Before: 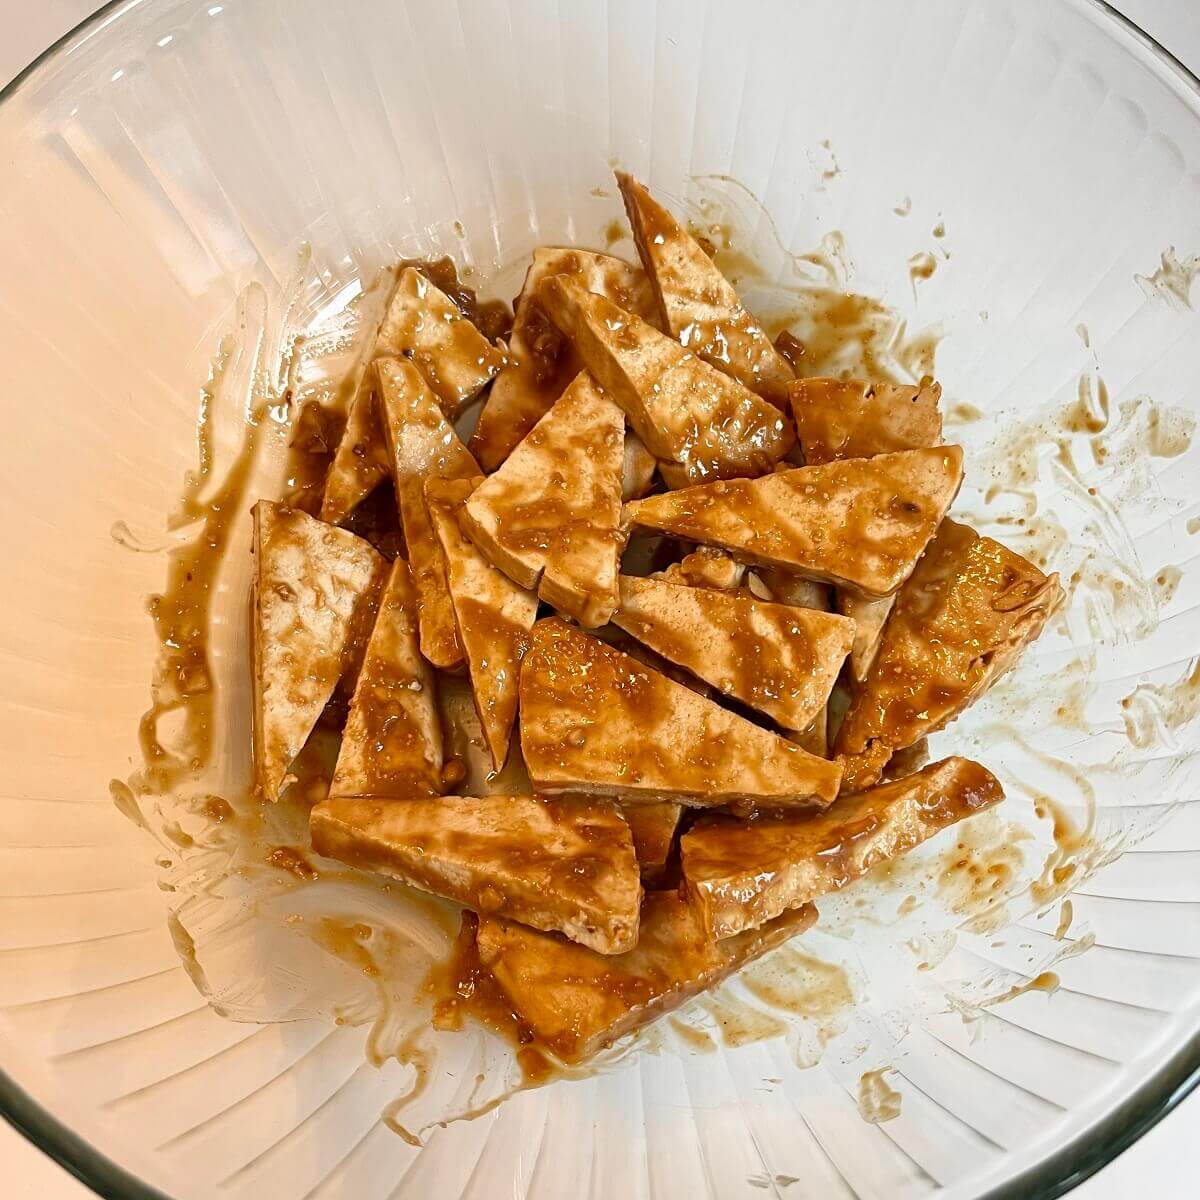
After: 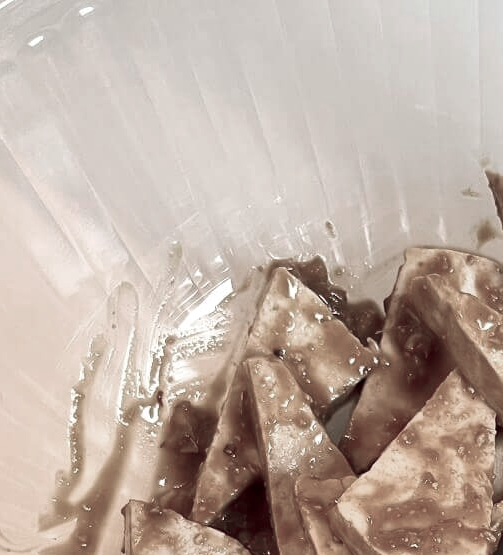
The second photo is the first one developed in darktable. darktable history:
crop and rotate: left 10.817%, top 0.062%, right 47.194%, bottom 53.626%
color zones: curves: ch0 [(0, 0.6) (0.129, 0.508) (0.193, 0.483) (0.429, 0.5) (0.571, 0.5) (0.714, 0.5) (0.857, 0.5) (1, 0.6)]; ch1 [(0, 0.481) (0.112, 0.245) (0.213, 0.223) (0.429, 0.233) (0.571, 0.231) (0.683, 0.242) (0.857, 0.296) (1, 0.481)]
contrast brightness saturation: saturation -0.1
local contrast: mode bilateral grid, contrast 20, coarseness 50, detail 120%, midtone range 0.2
color contrast: blue-yellow contrast 0.7
velvia: on, module defaults
